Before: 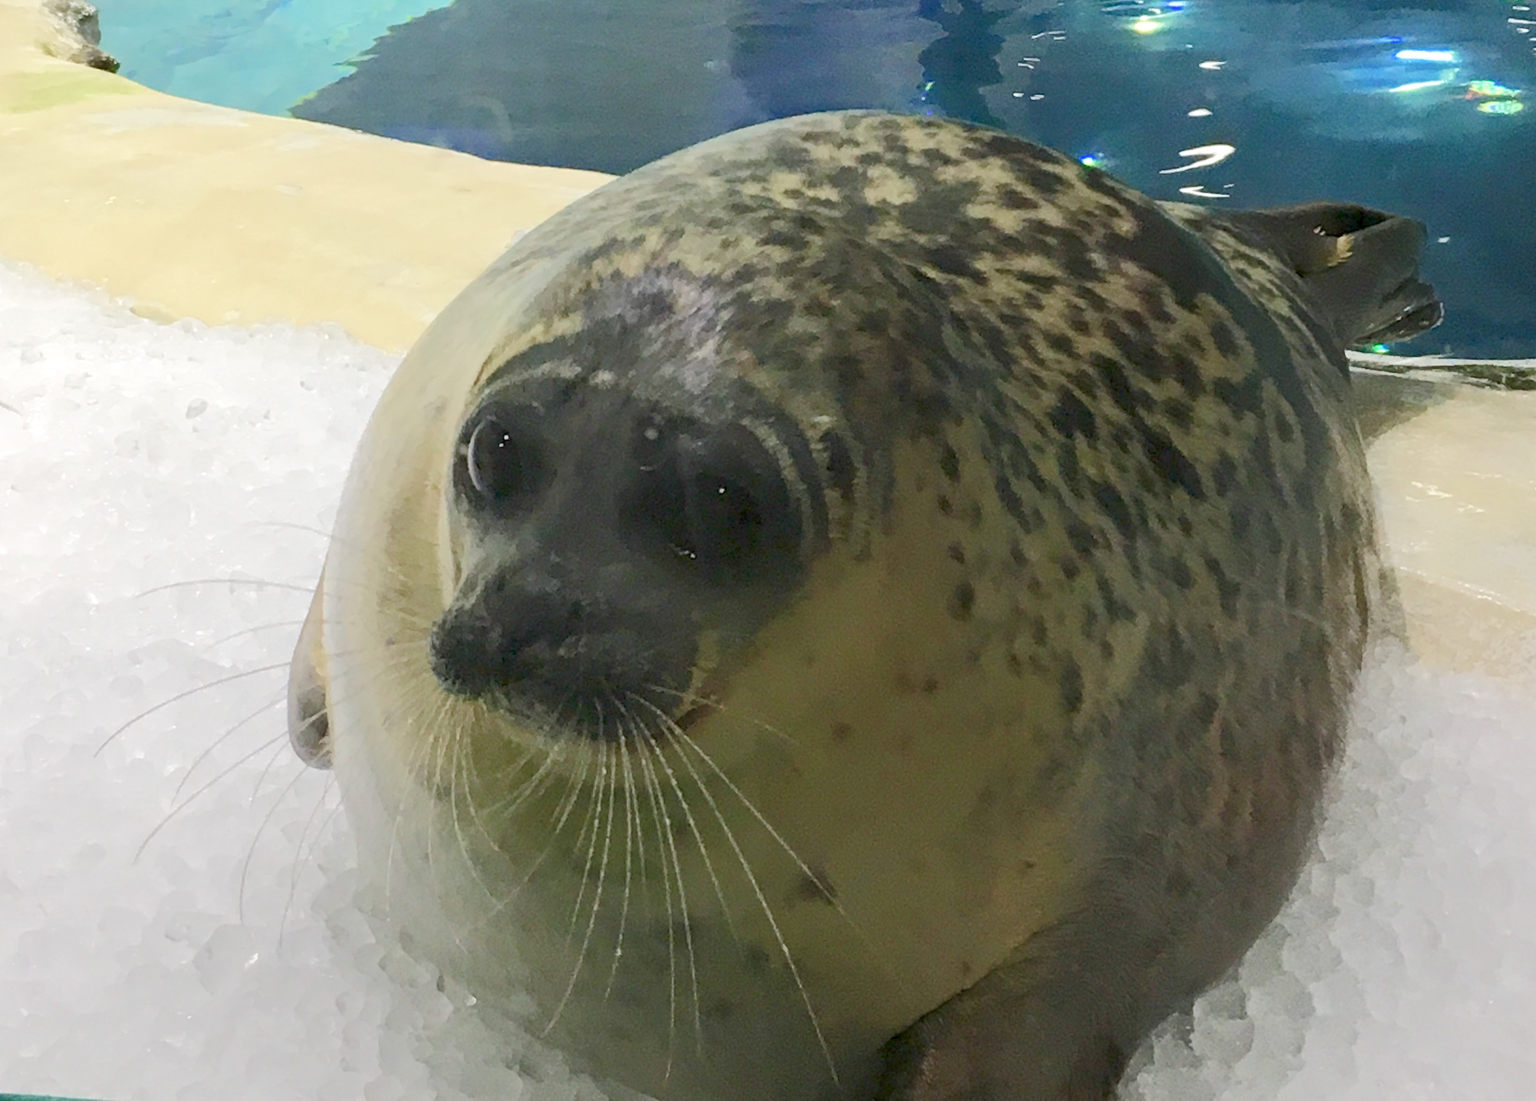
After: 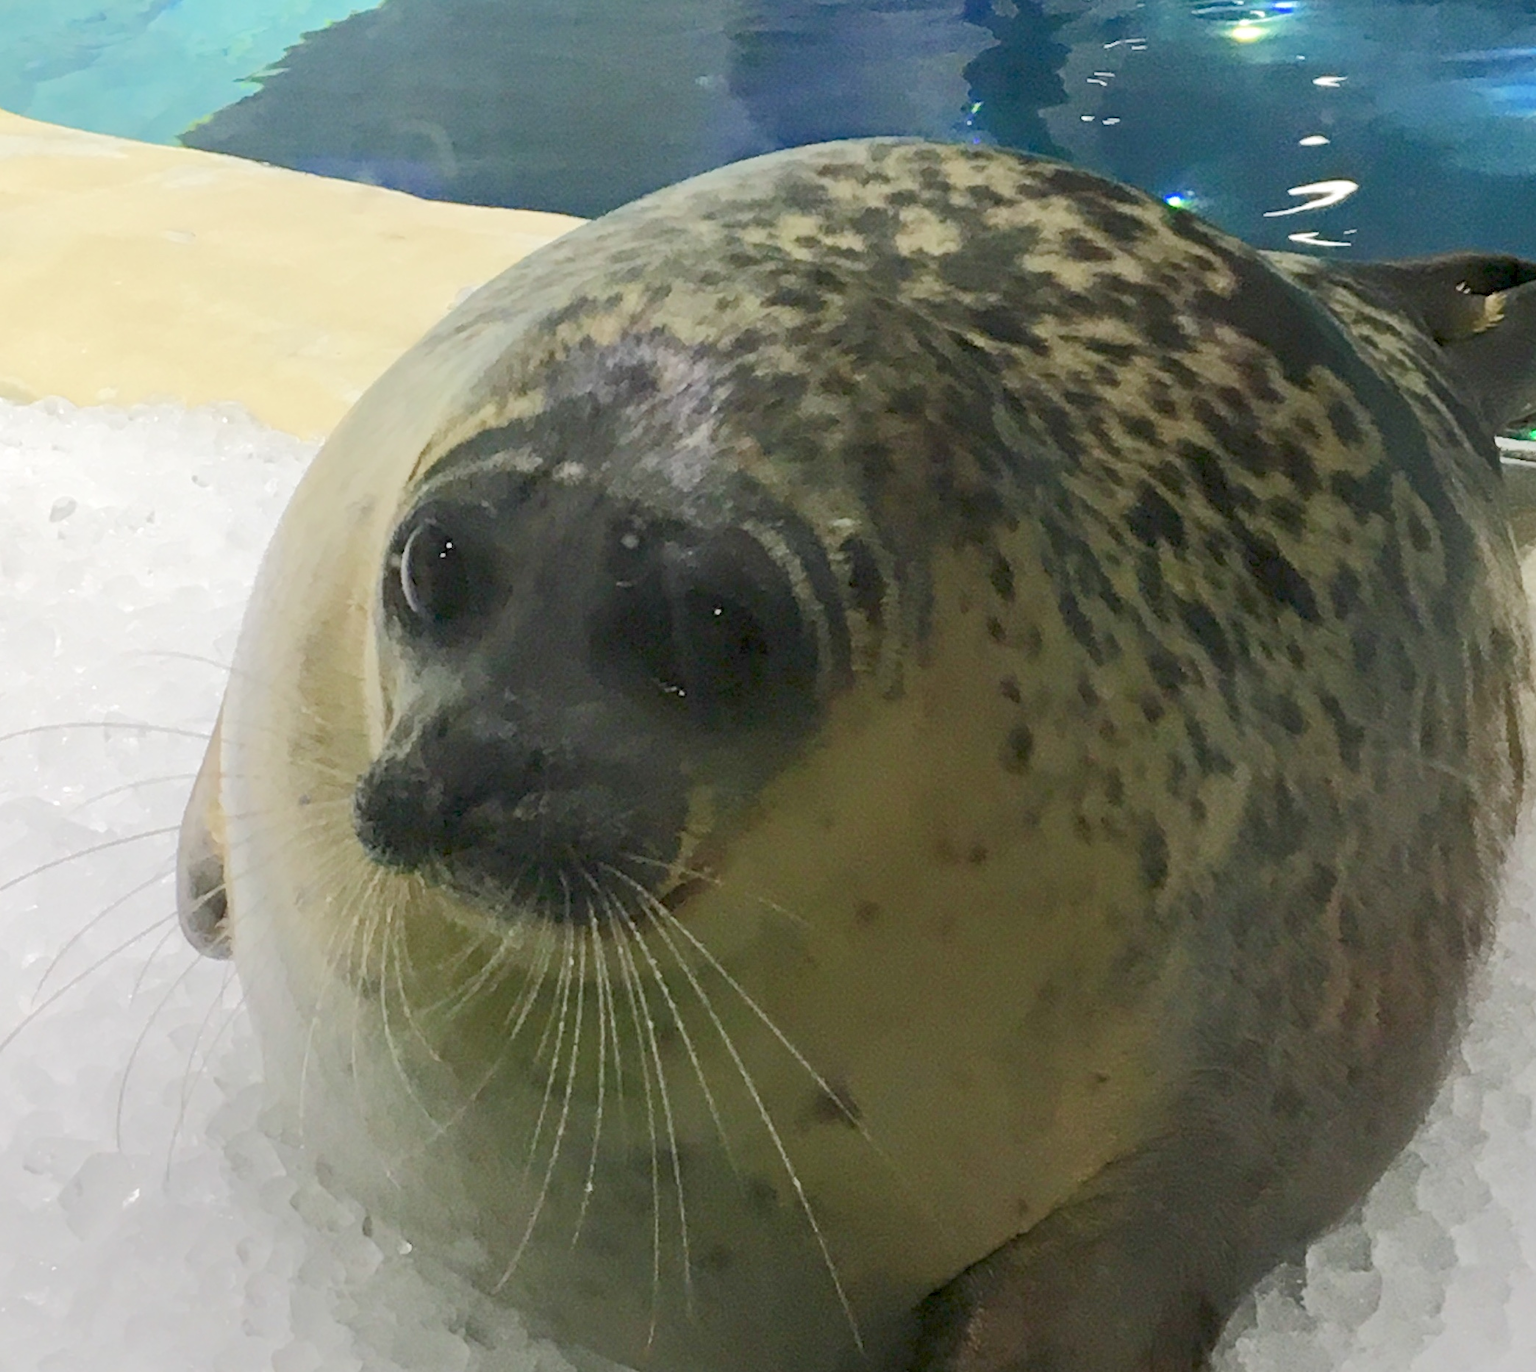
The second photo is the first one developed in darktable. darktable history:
crop and rotate: left 9.531%, right 10.25%
